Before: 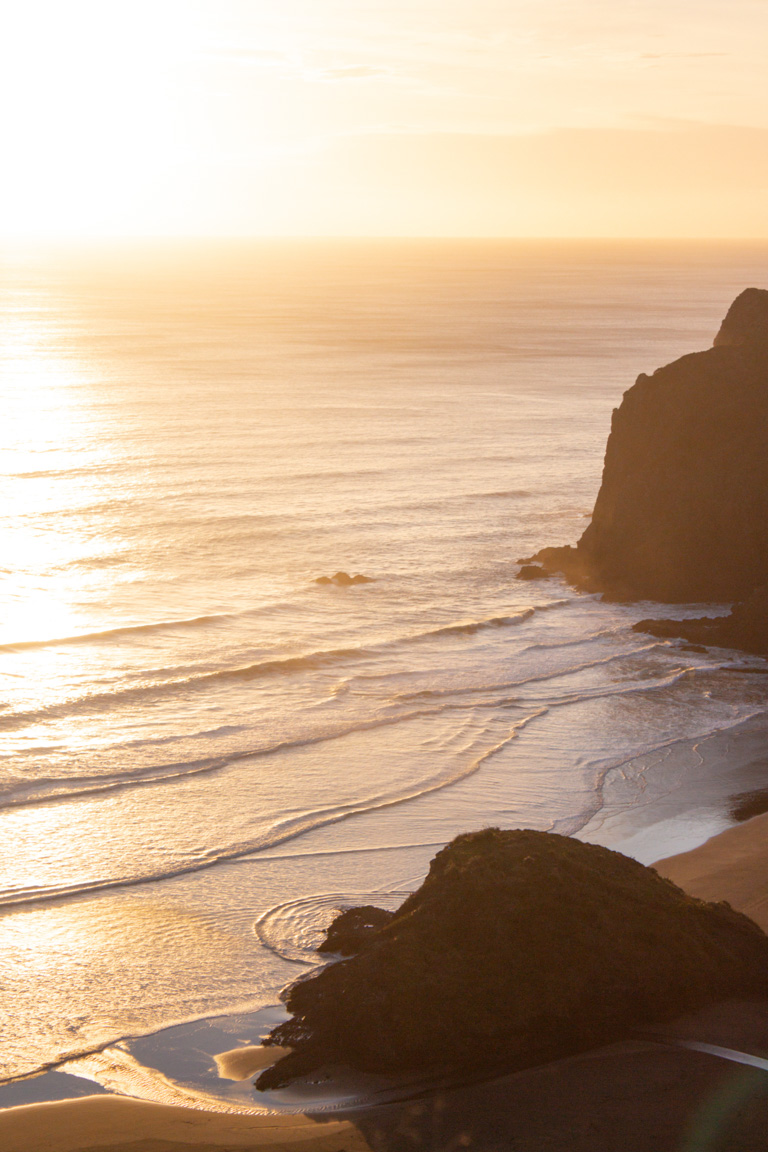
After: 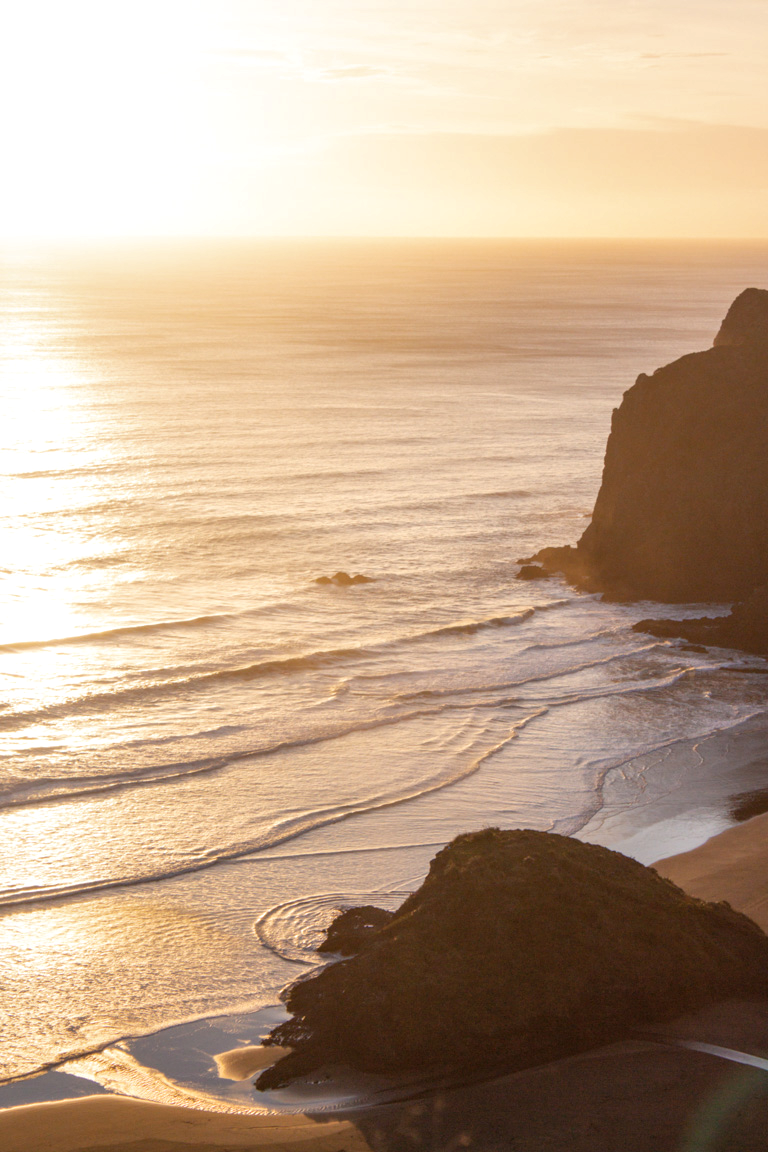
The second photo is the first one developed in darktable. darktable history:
local contrast: on, module defaults
shadows and highlights: shadows 25, highlights -25
